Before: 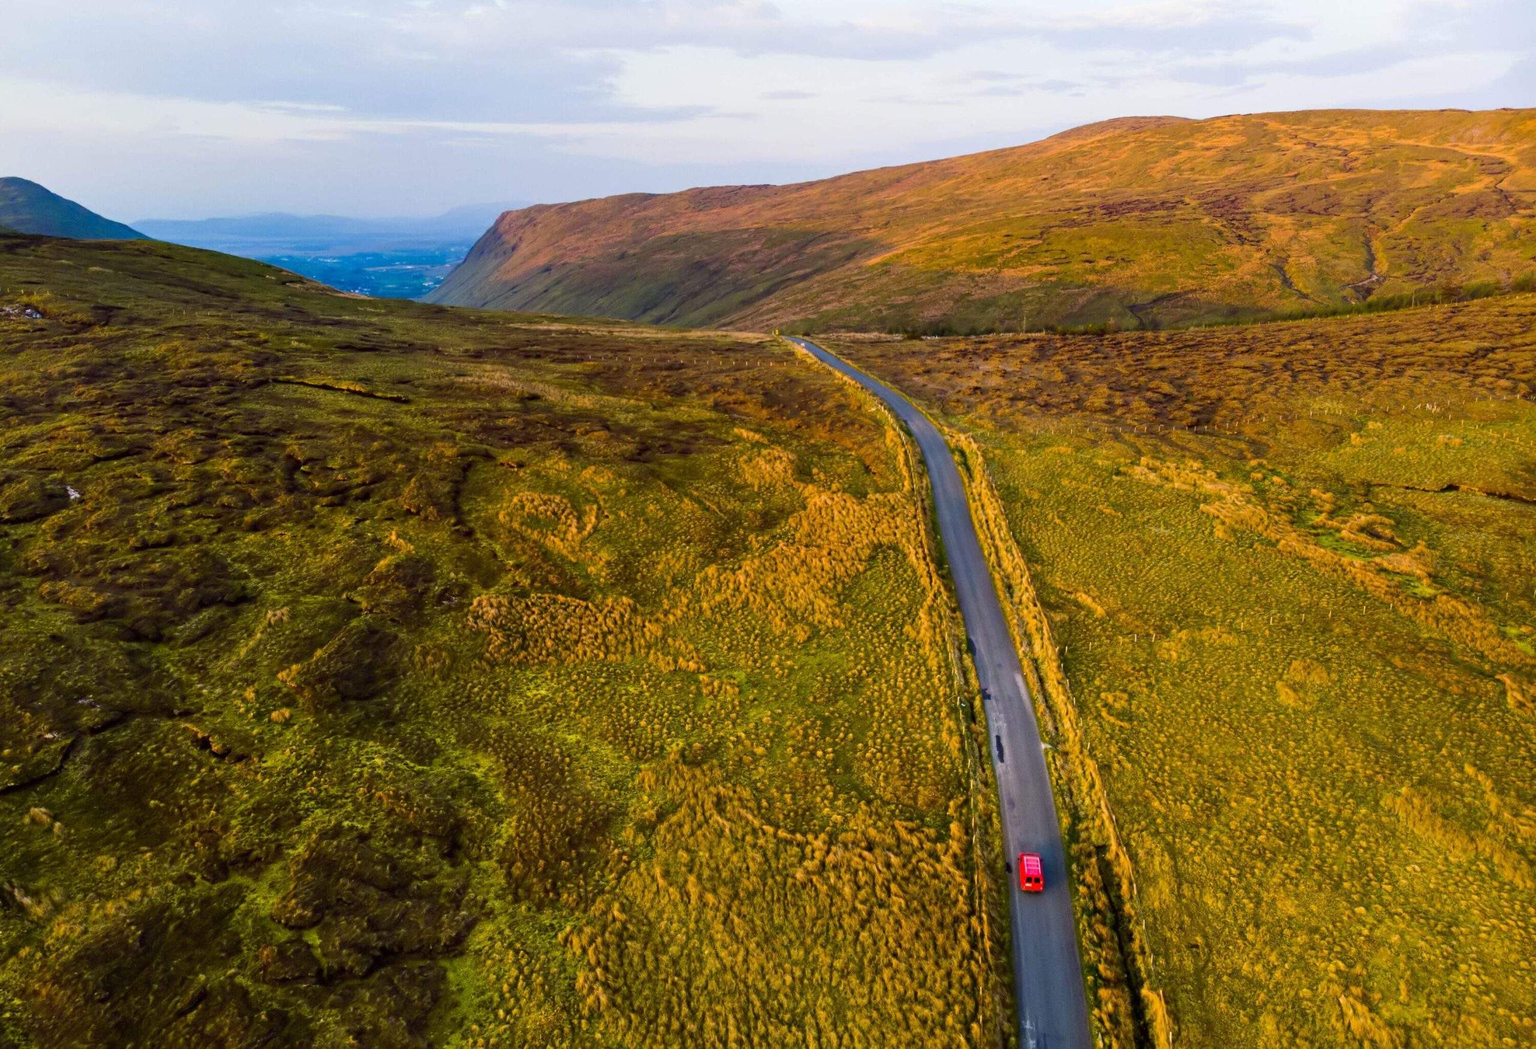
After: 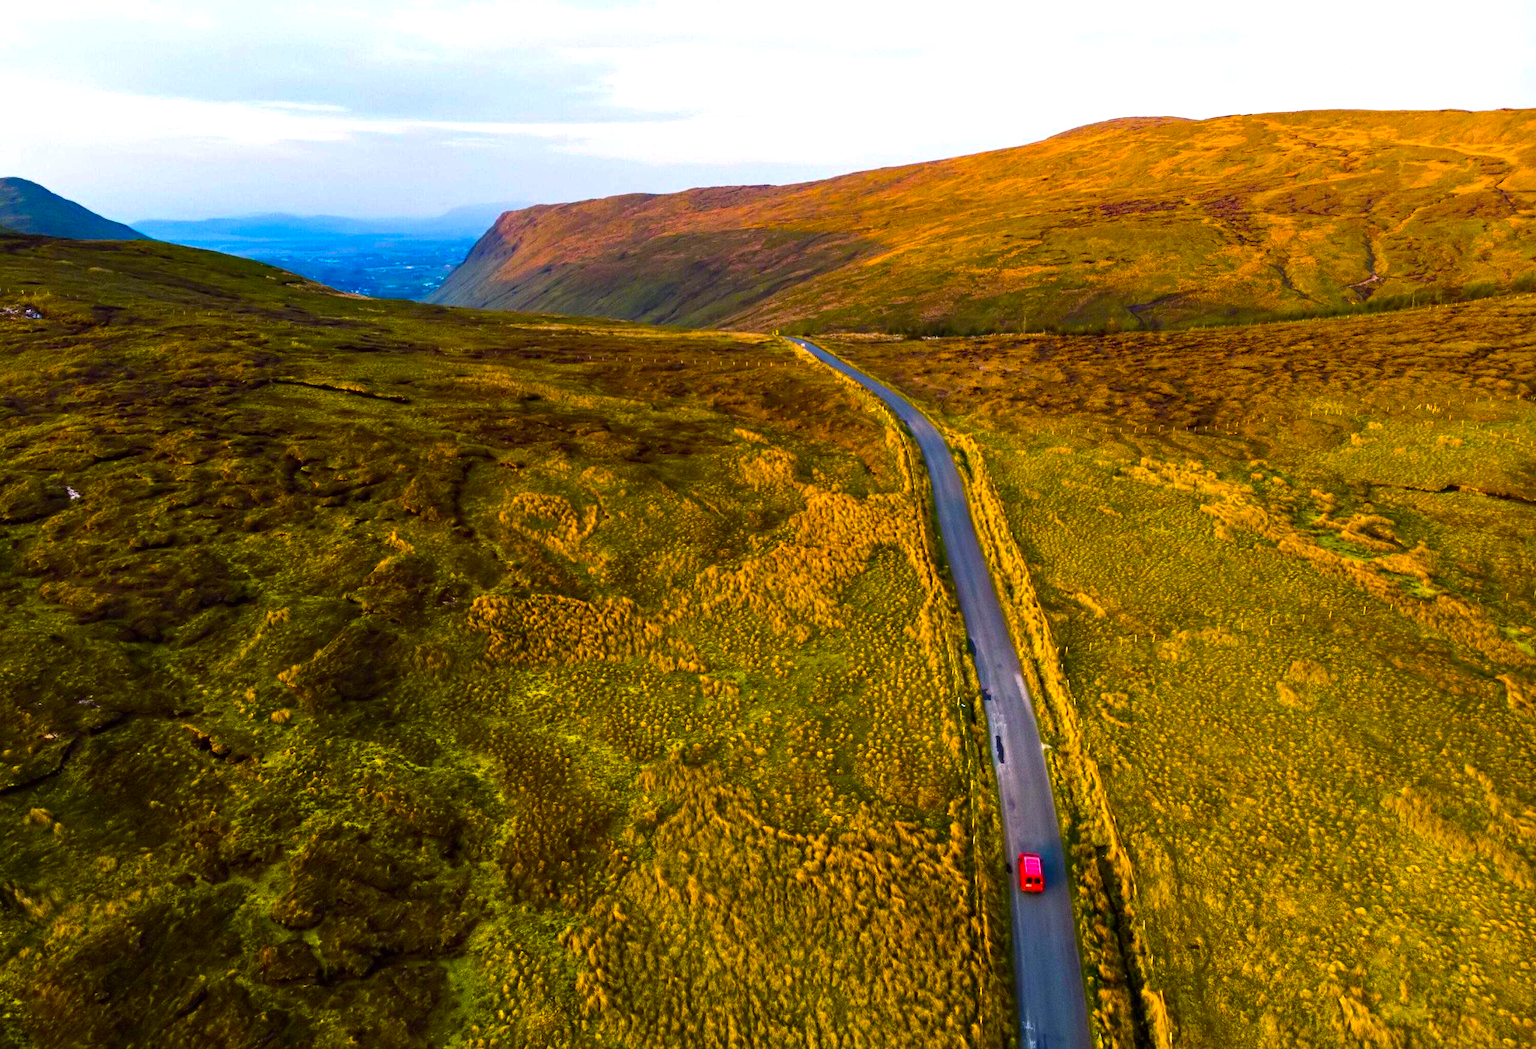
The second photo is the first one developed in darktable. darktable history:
color balance rgb: highlights gain › chroma 0.271%, highlights gain › hue 331.2°, linear chroma grading › global chroma 24.55%, perceptual saturation grading › global saturation 19.865%, perceptual brilliance grading › highlights 16.164%, perceptual brilliance grading › shadows -13.704%, global vibrance 14.69%
